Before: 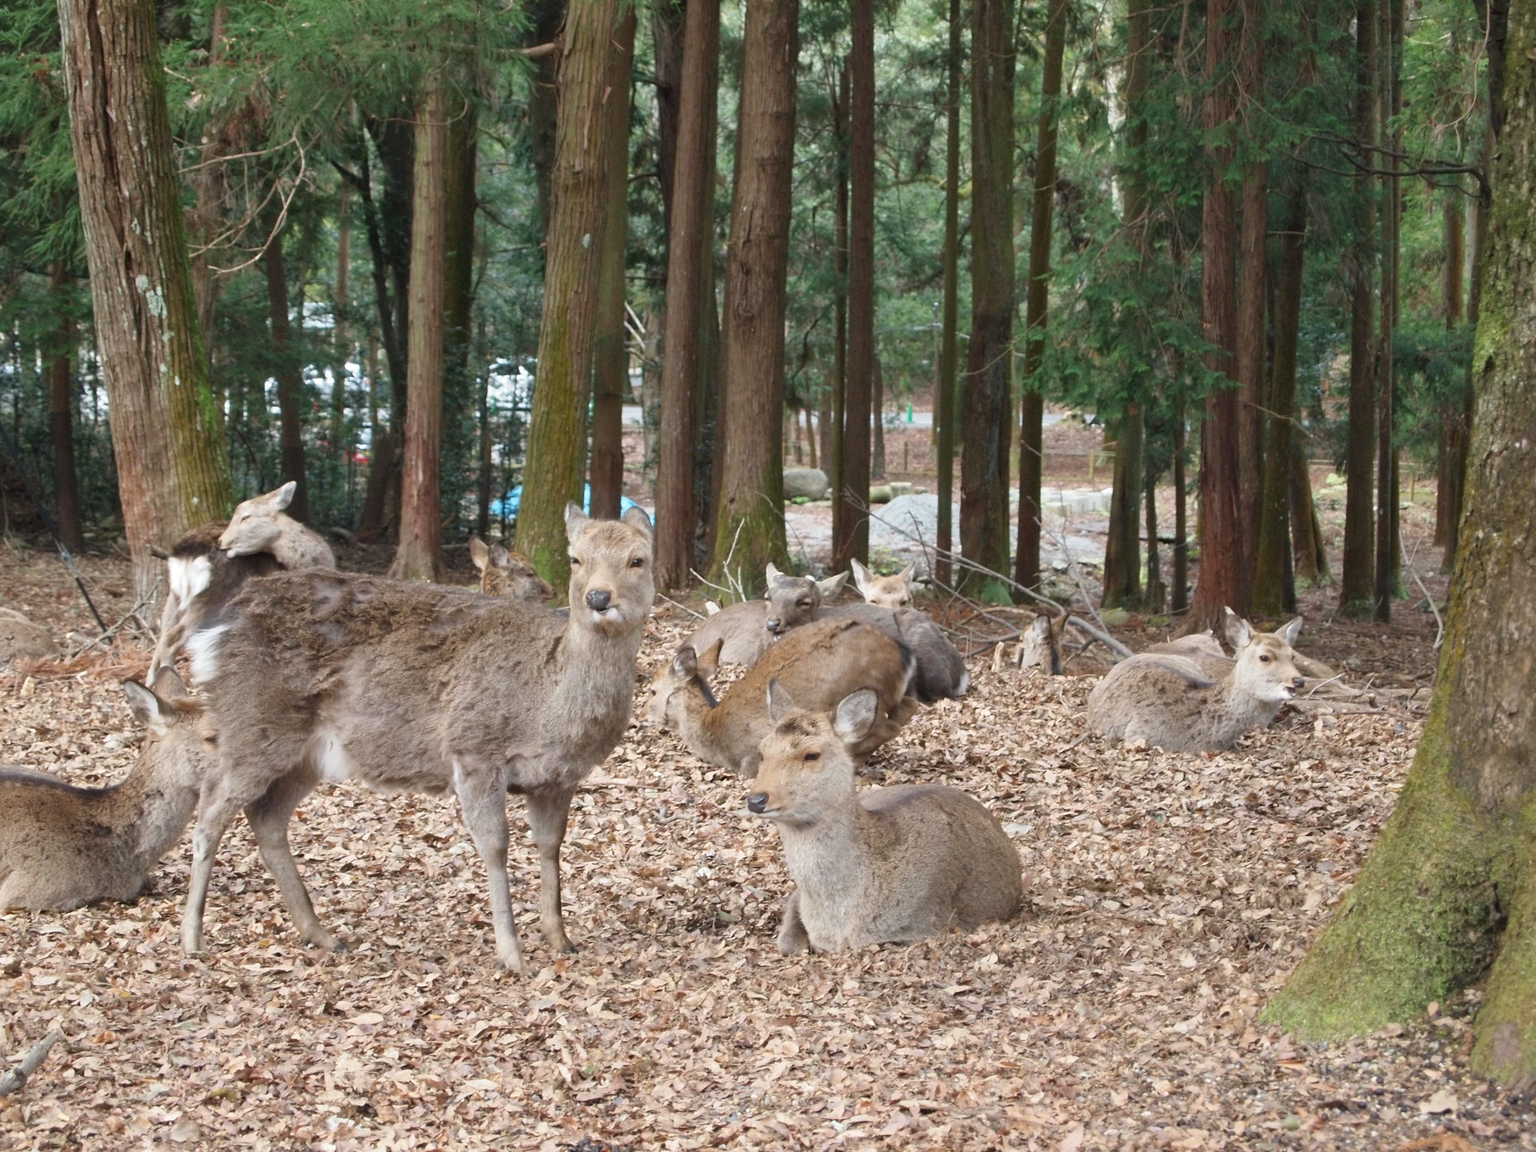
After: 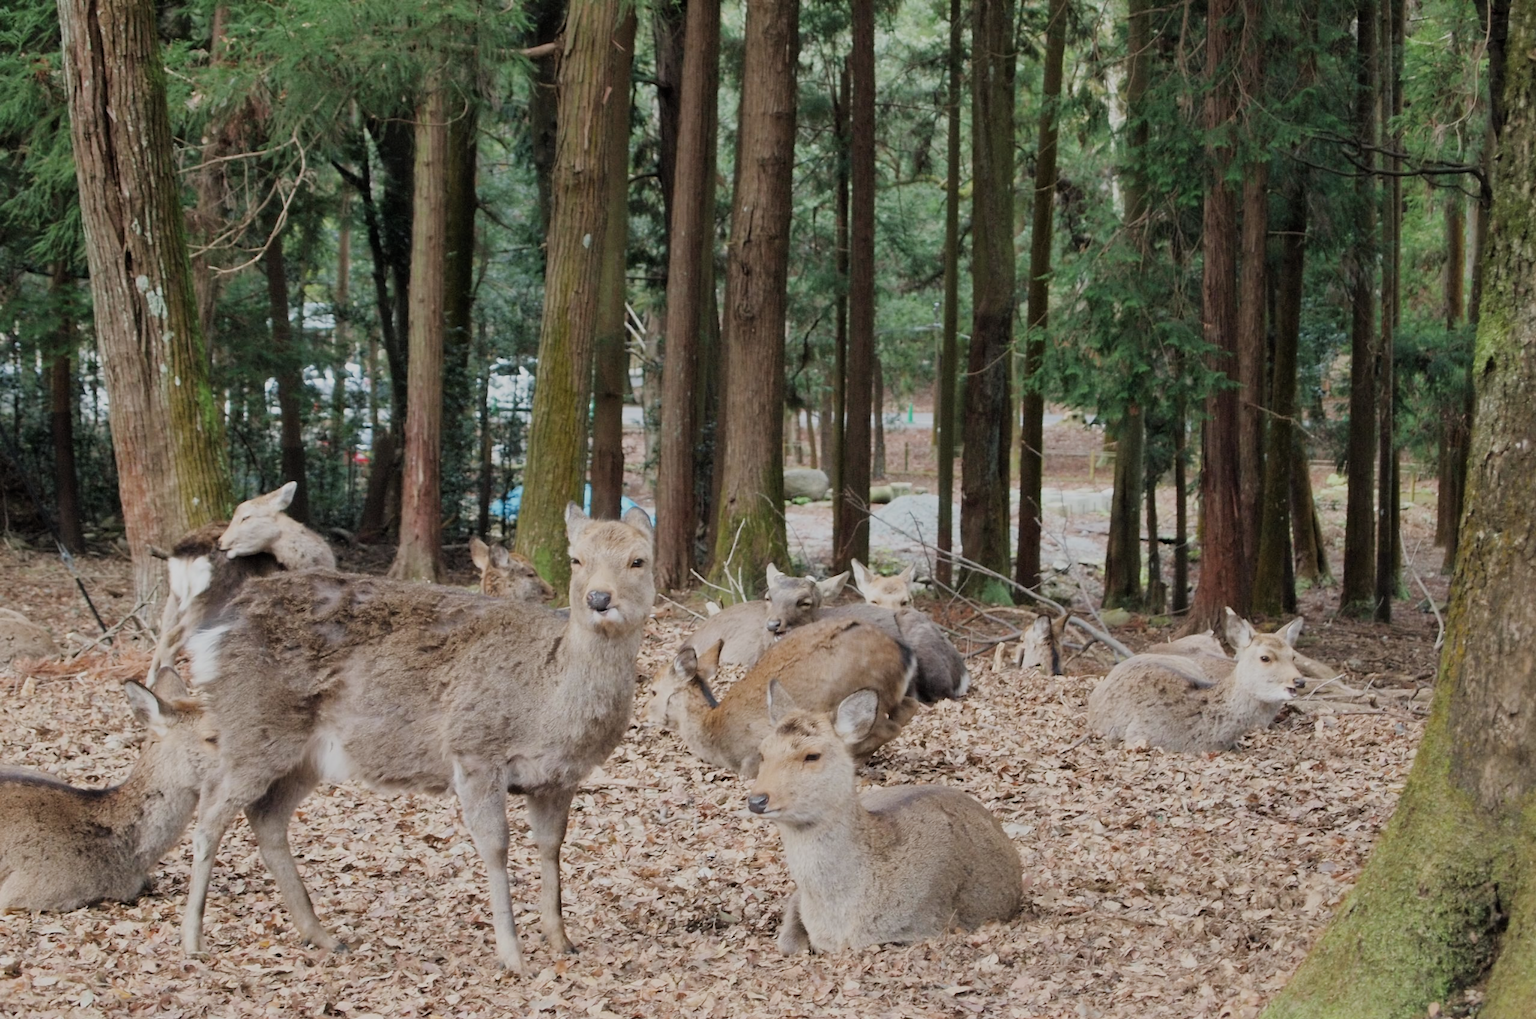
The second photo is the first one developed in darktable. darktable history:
crop and rotate: top 0%, bottom 11.49%
filmic rgb: black relative exposure -6.98 EV, white relative exposure 5.63 EV, hardness 2.86
